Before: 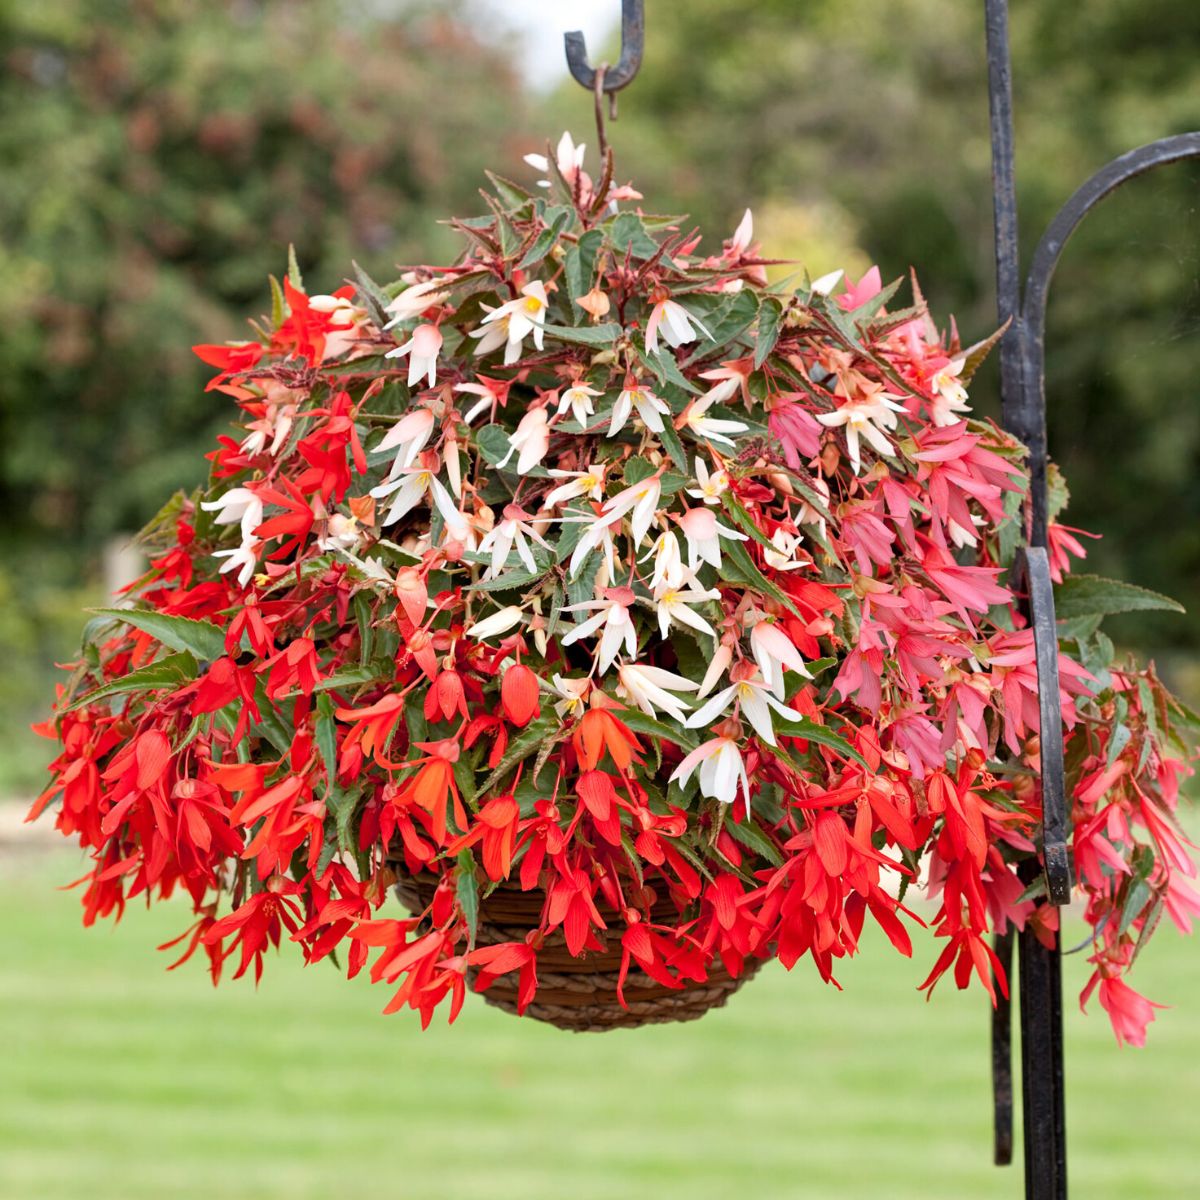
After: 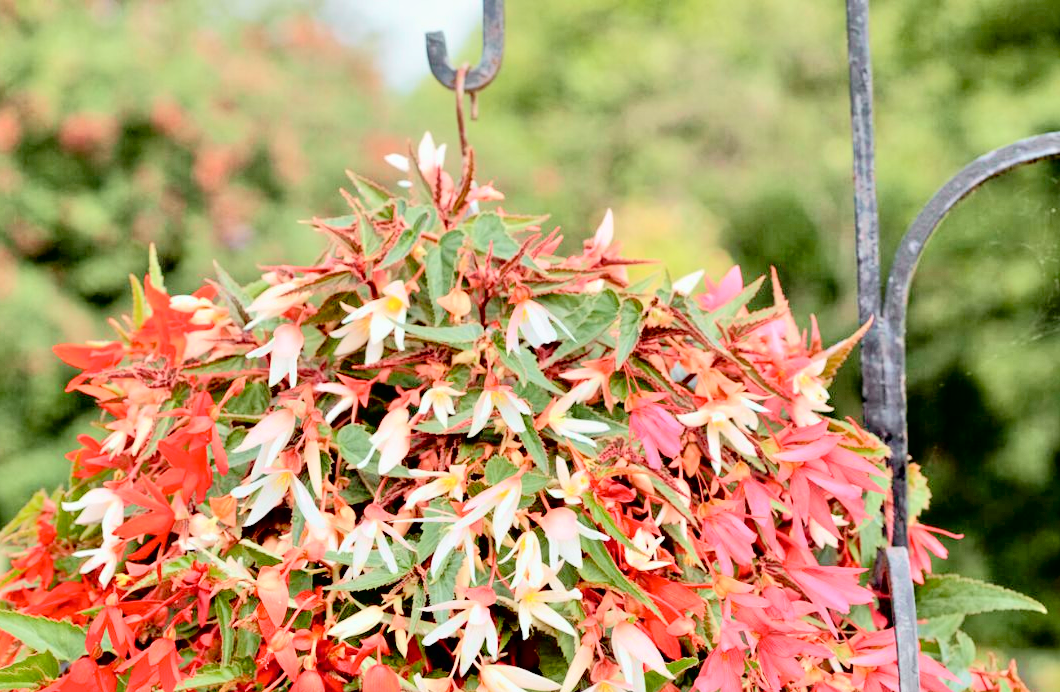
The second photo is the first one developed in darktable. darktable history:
tone curve: curves: ch0 [(0, 0) (0.037, 0.011) (0.135, 0.093) (0.266, 0.281) (0.461, 0.555) (0.581, 0.716) (0.675, 0.793) (0.767, 0.849) (0.91, 0.924) (1, 0.979)]; ch1 [(0, 0) (0.292, 0.278) (0.431, 0.418) (0.493, 0.479) (0.506, 0.5) (0.532, 0.537) (0.562, 0.581) (0.641, 0.663) (0.754, 0.76) (1, 1)]; ch2 [(0, 0) (0.294, 0.3) (0.361, 0.372) (0.429, 0.445) (0.478, 0.486) (0.502, 0.498) (0.518, 0.522) (0.531, 0.549) (0.561, 0.59) (0.64, 0.655) (0.693, 0.706) (0.845, 0.833) (1, 0.951)], color space Lab, independent channels, preserve colors none
exposure: black level correction 0.009, compensate exposure bias true, compensate highlight preservation false
crop and rotate: left 11.64%, bottom 42.325%
tone equalizer: -7 EV 0.148 EV, -6 EV 0.611 EV, -5 EV 1.17 EV, -4 EV 1.3 EV, -3 EV 1.13 EV, -2 EV 0.6 EV, -1 EV 0.148 EV, mask exposure compensation -0.51 EV
